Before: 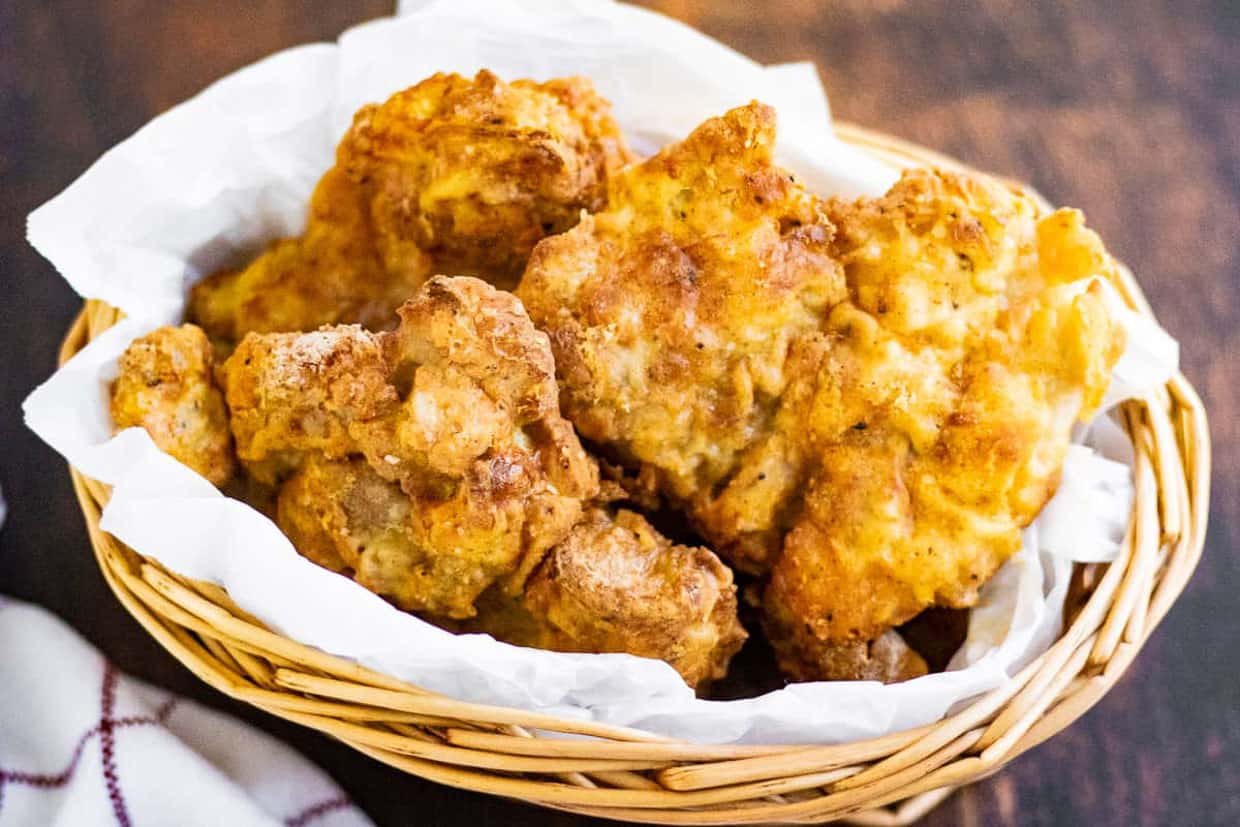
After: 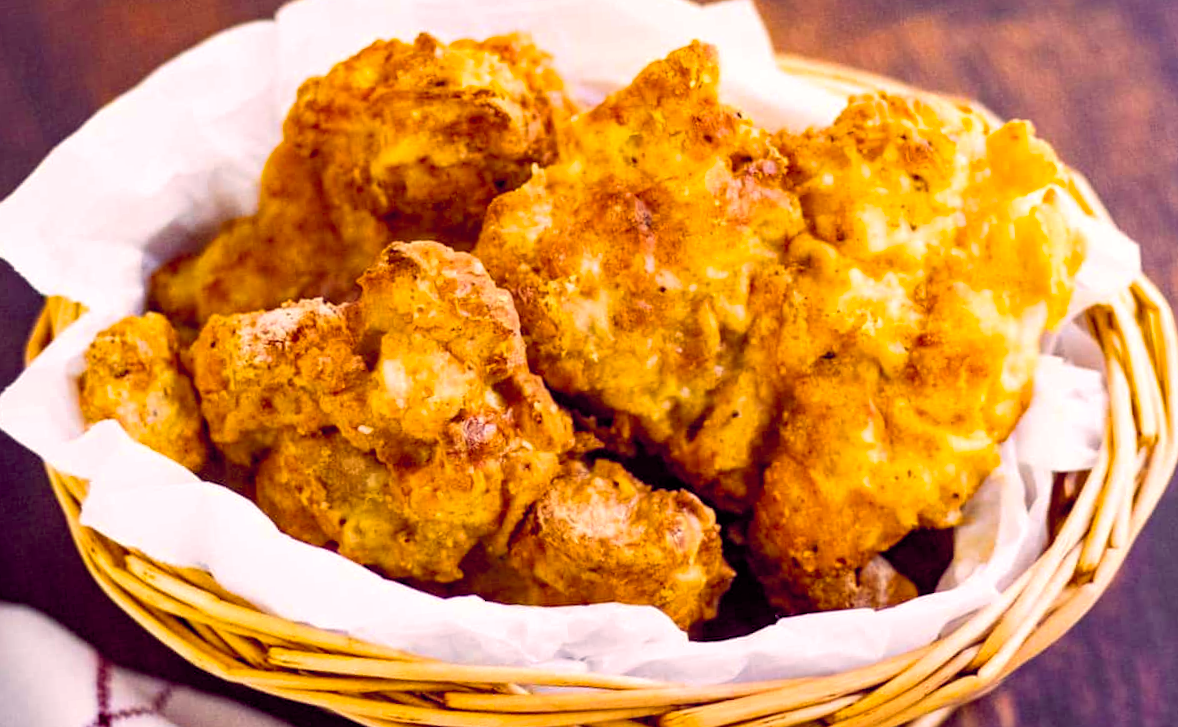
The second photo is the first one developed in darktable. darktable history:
rotate and perspective: rotation -5°, crop left 0.05, crop right 0.952, crop top 0.11, crop bottom 0.89
color balance rgb: shadows lift › chroma 6.43%, shadows lift › hue 305.74°, highlights gain › chroma 2.43%, highlights gain › hue 35.74°, global offset › chroma 0.28%, global offset › hue 320.29°, linear chroma grading › global chroma 5.5%, perceptual saturation grading › global saturation 30%, contrast 5.15%
